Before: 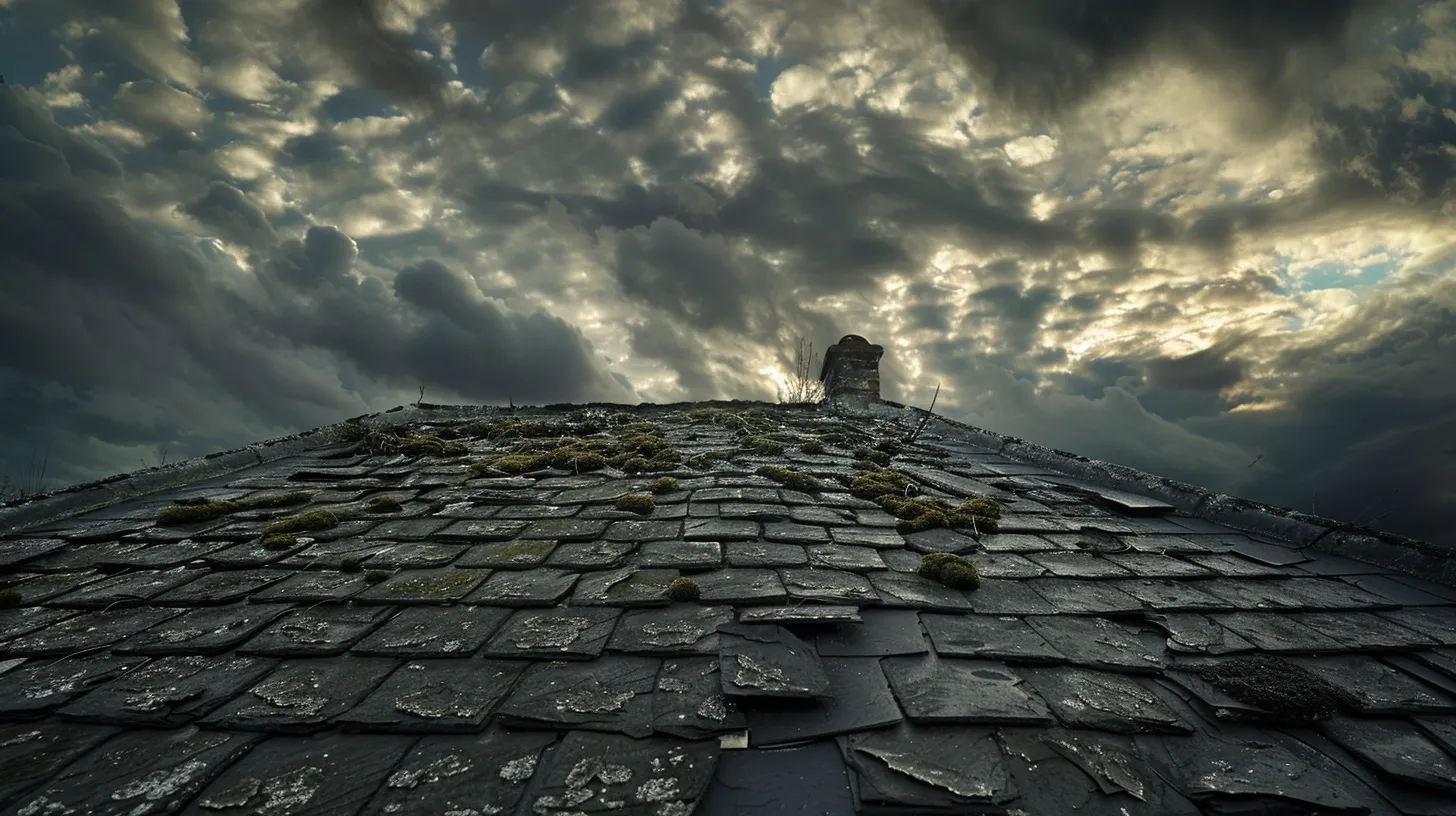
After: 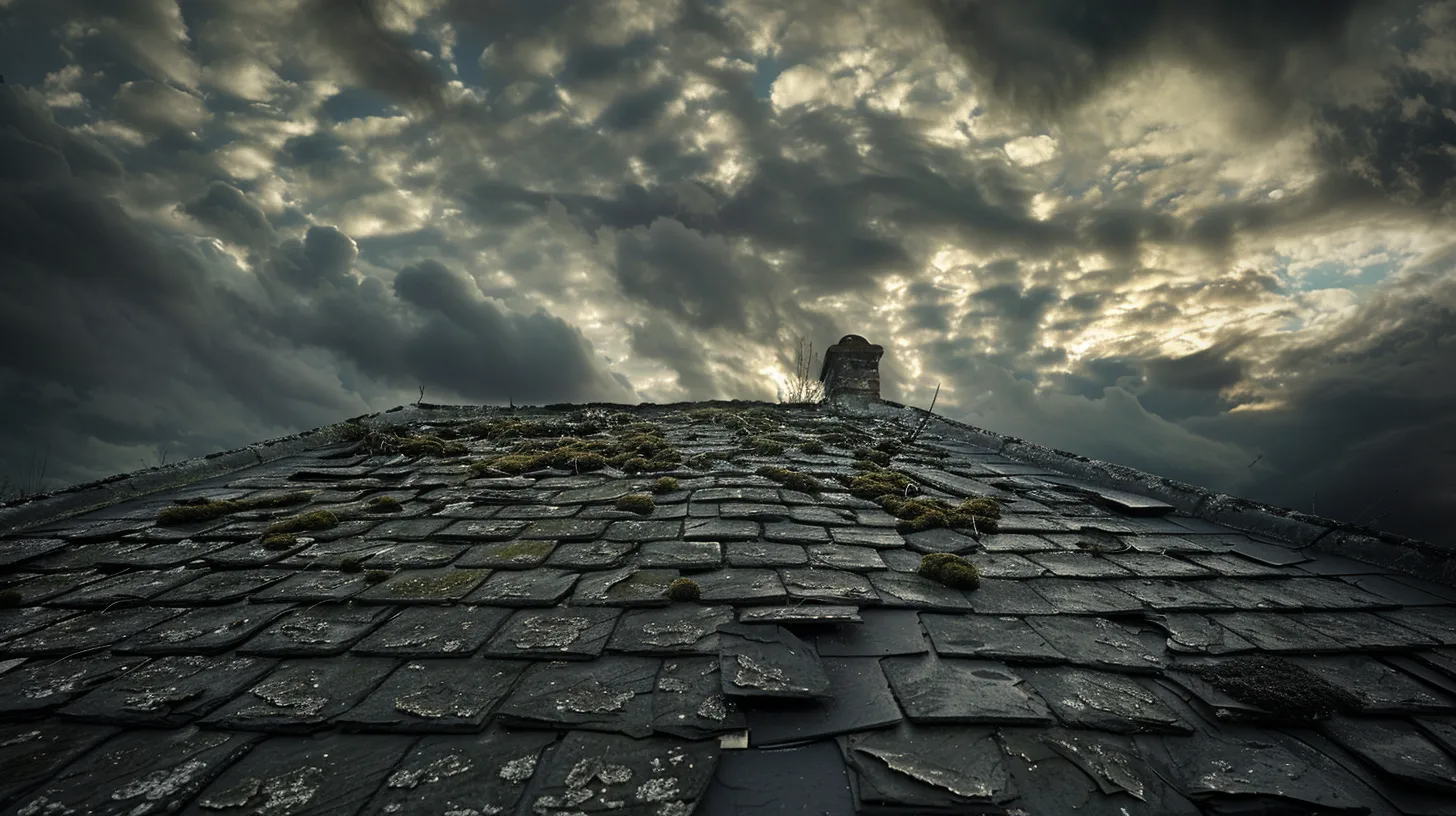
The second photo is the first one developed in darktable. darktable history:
vignetting: fall-off start 97.01%, fall-off radius 99.7%, width/height ratio 0.609
base curve: preserve colors none
